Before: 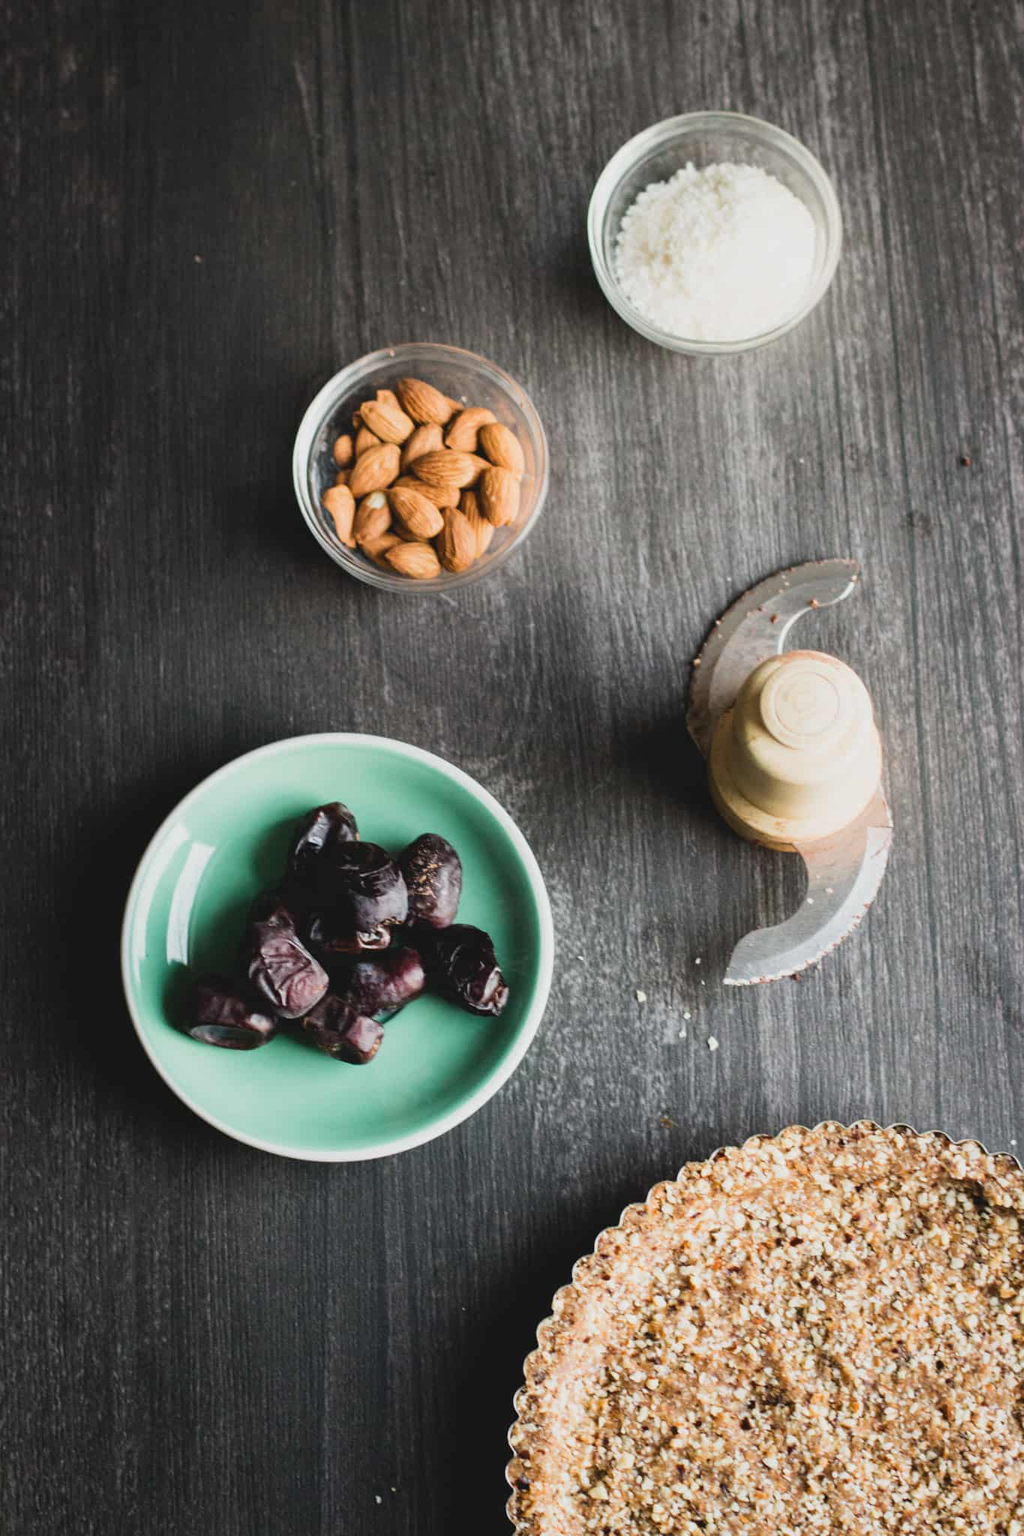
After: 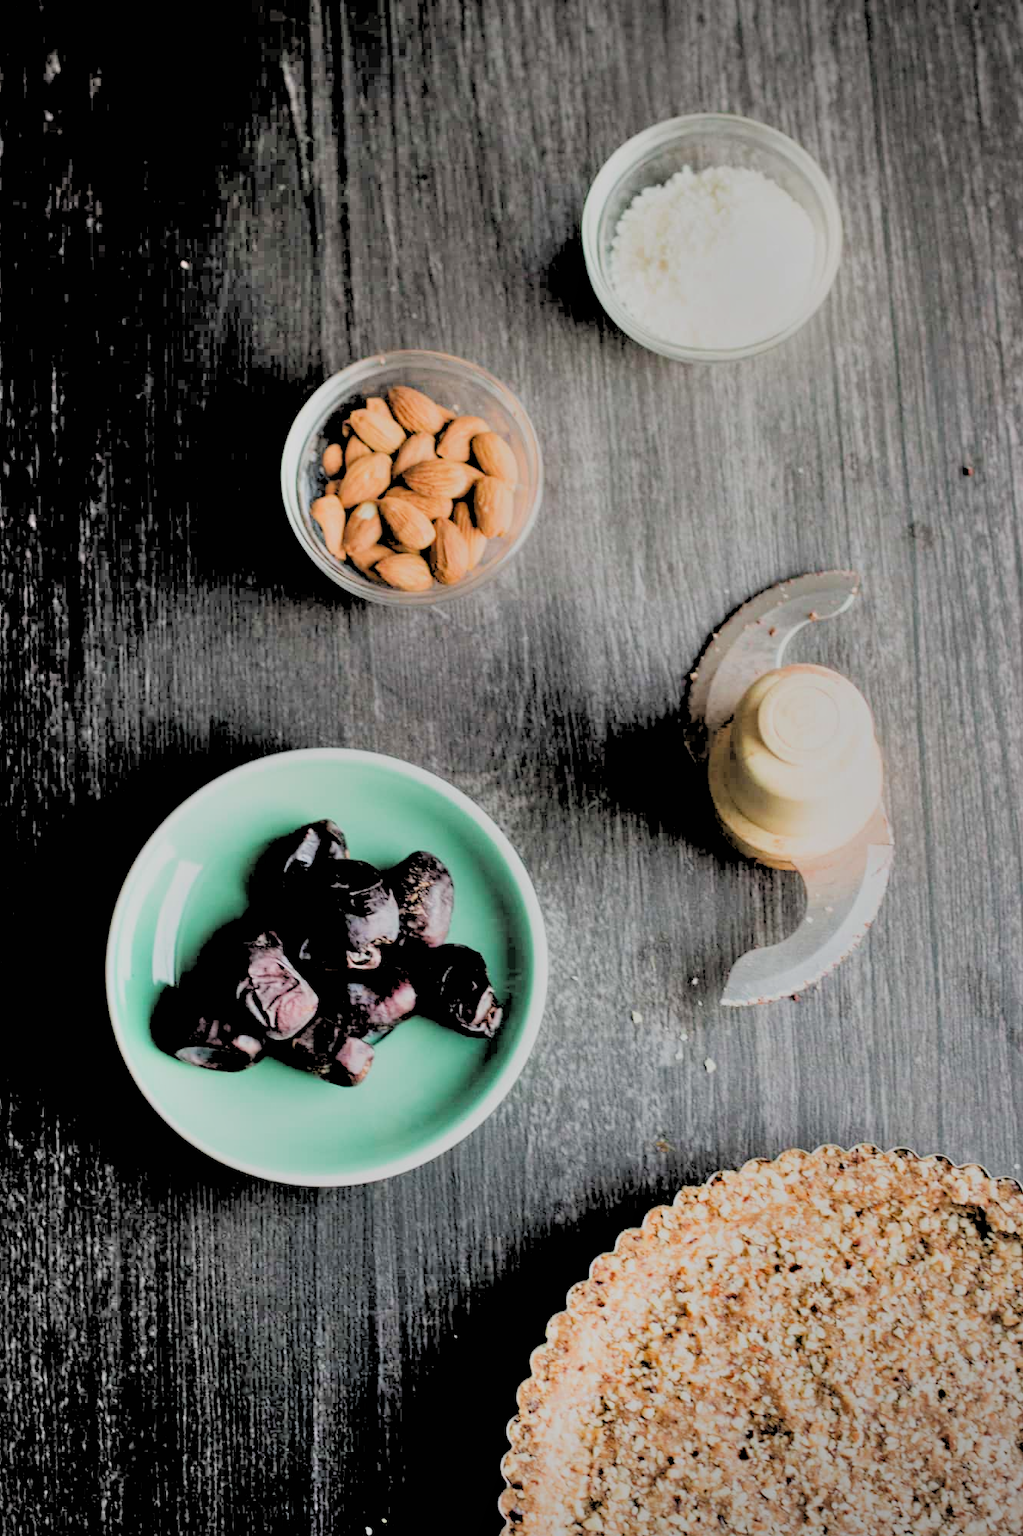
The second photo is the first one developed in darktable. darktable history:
shadows and highlights: radius 100.41, shadows 50.55, highlights -64.36, highlights color adjustment 49.82%, soften with gaussian
filmic rgb: black relative exposure -7.65 EV, white relative exposure 4.56 EV, hardness 3.61
vignetting: unbound false
crop: left 1.743%, right 0.268%, bottom 2.011%
rgb levels: levels [[0.027, 0.429, 0.996], [0, 0.5, 1], [0, 0.5, 1]]
